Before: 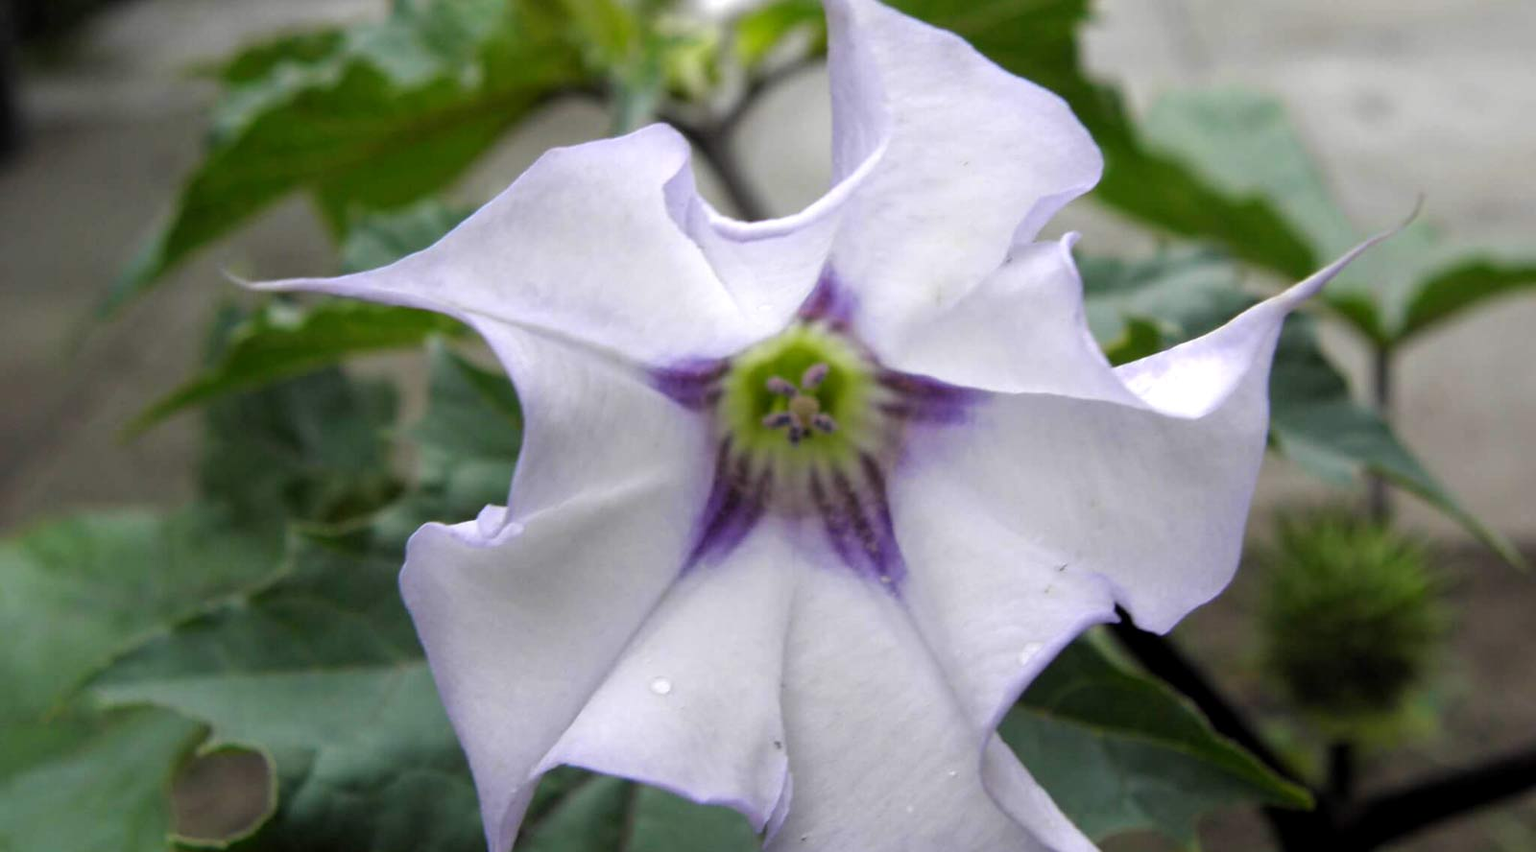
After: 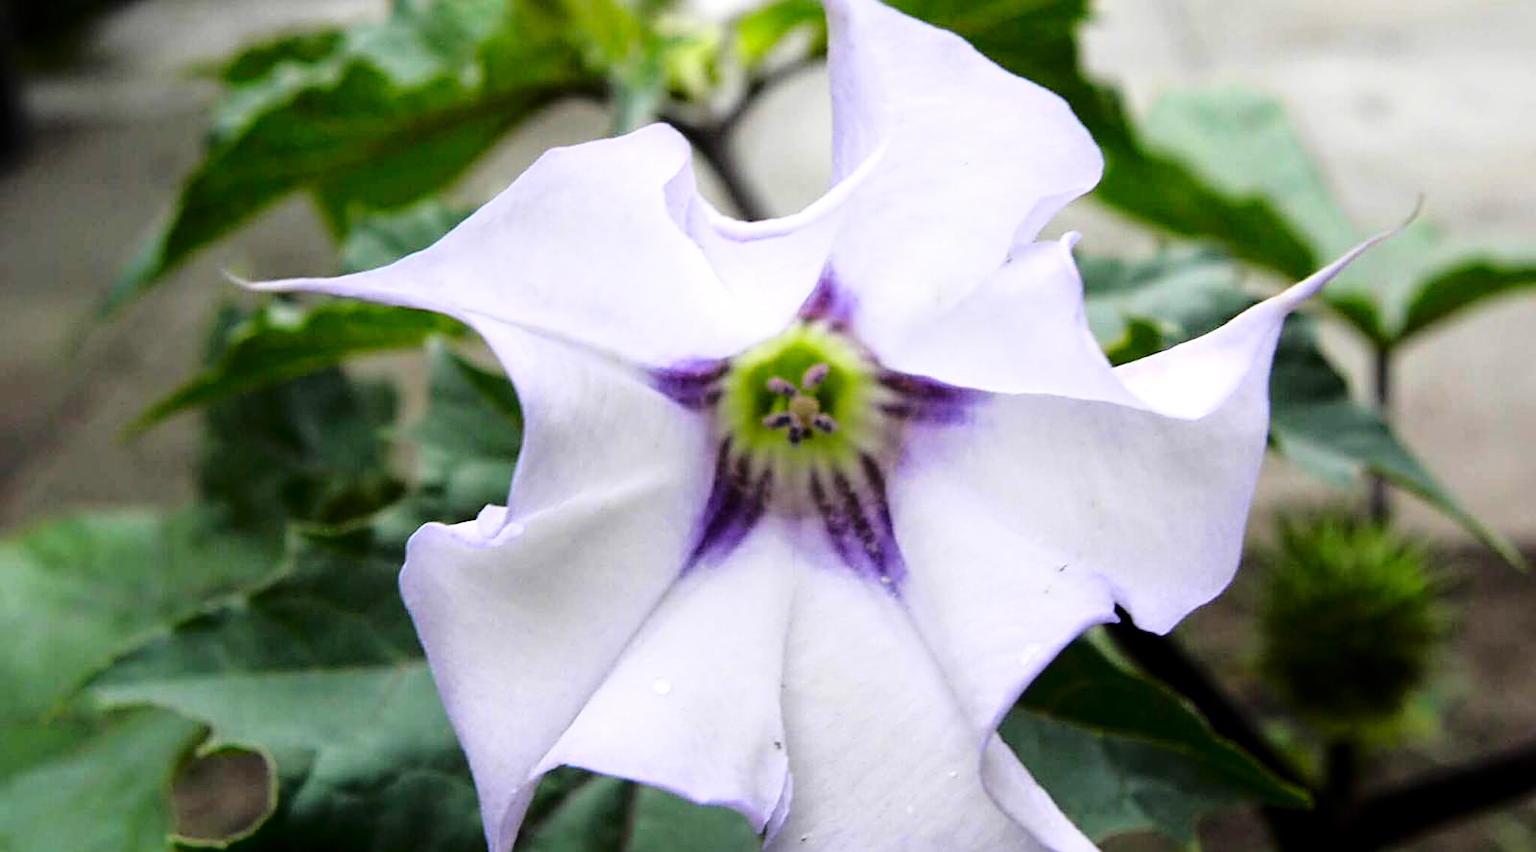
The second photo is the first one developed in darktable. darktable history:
sharpen: on, module defaults
base curve: curves: ch0 [(0, 0) (0.032, 0.037) (0.105, 0.228) (0.435, 0.76) (0.856, 0.983) (1, 1)]
contrast brightness saturation: brightness -0.2, saturation 0.08
